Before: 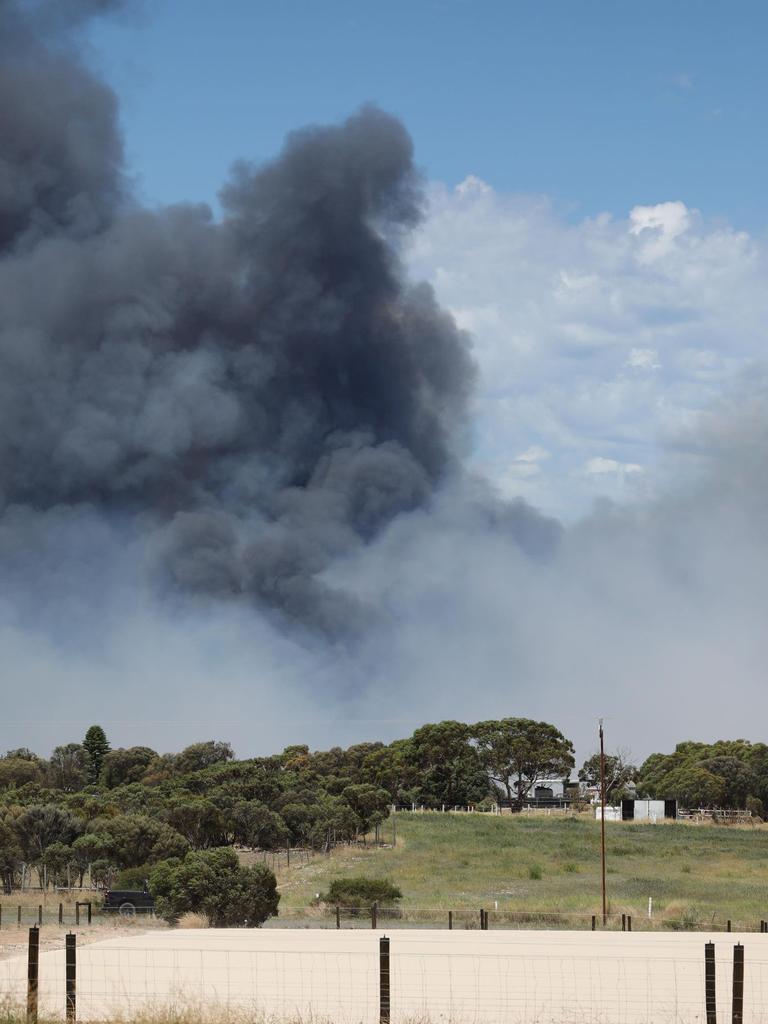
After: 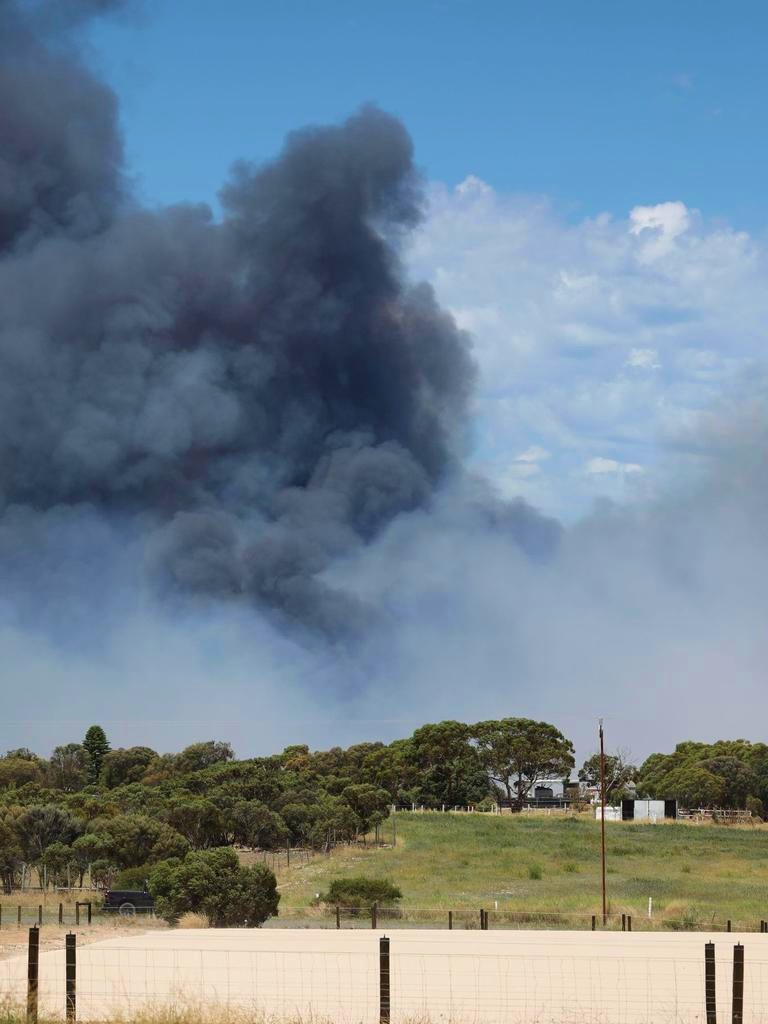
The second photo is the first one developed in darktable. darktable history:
velvia: strength 44.91%
